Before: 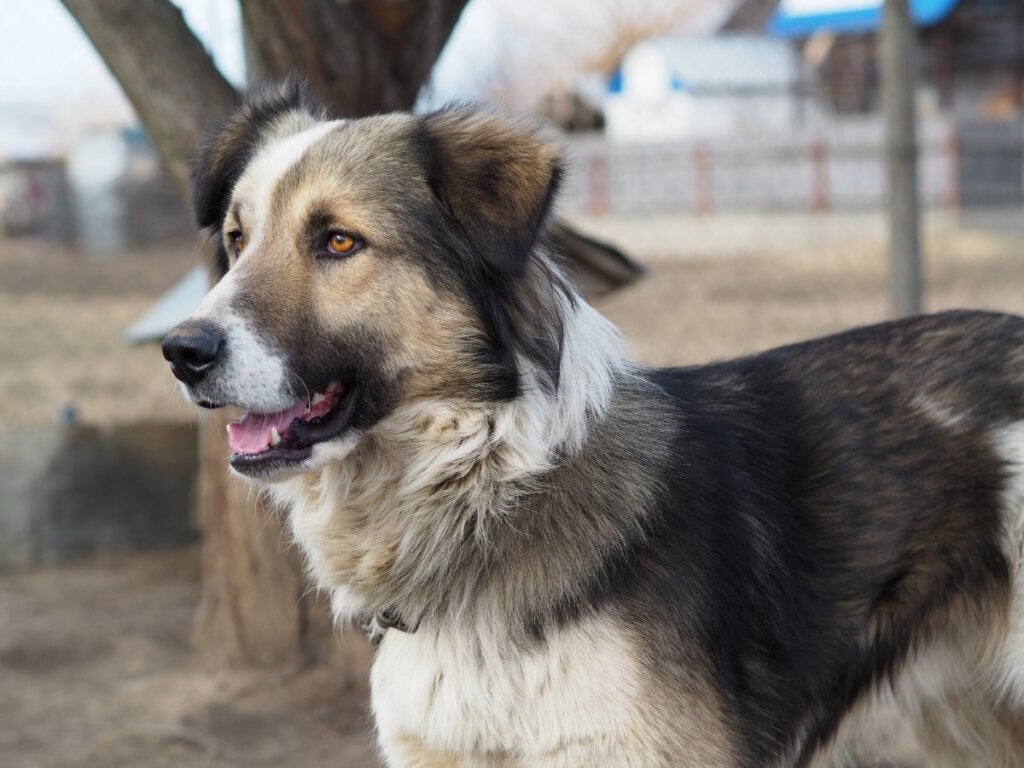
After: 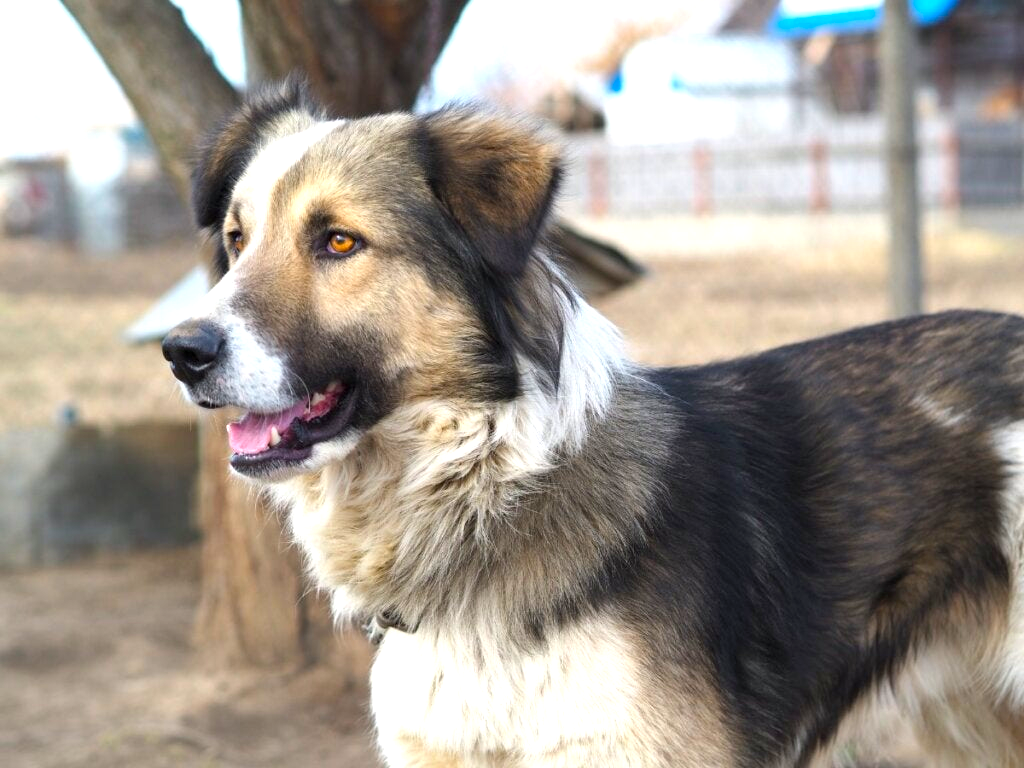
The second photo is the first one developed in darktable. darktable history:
color balance rgb: shadows lift › chroma 0.9%, shadows lift › hue 112.98°, perceptual saturation grading › global saturation 19.419%, global vibrance 20%
exposure: exposure 0.744 EV, compensate highlight preservation false
